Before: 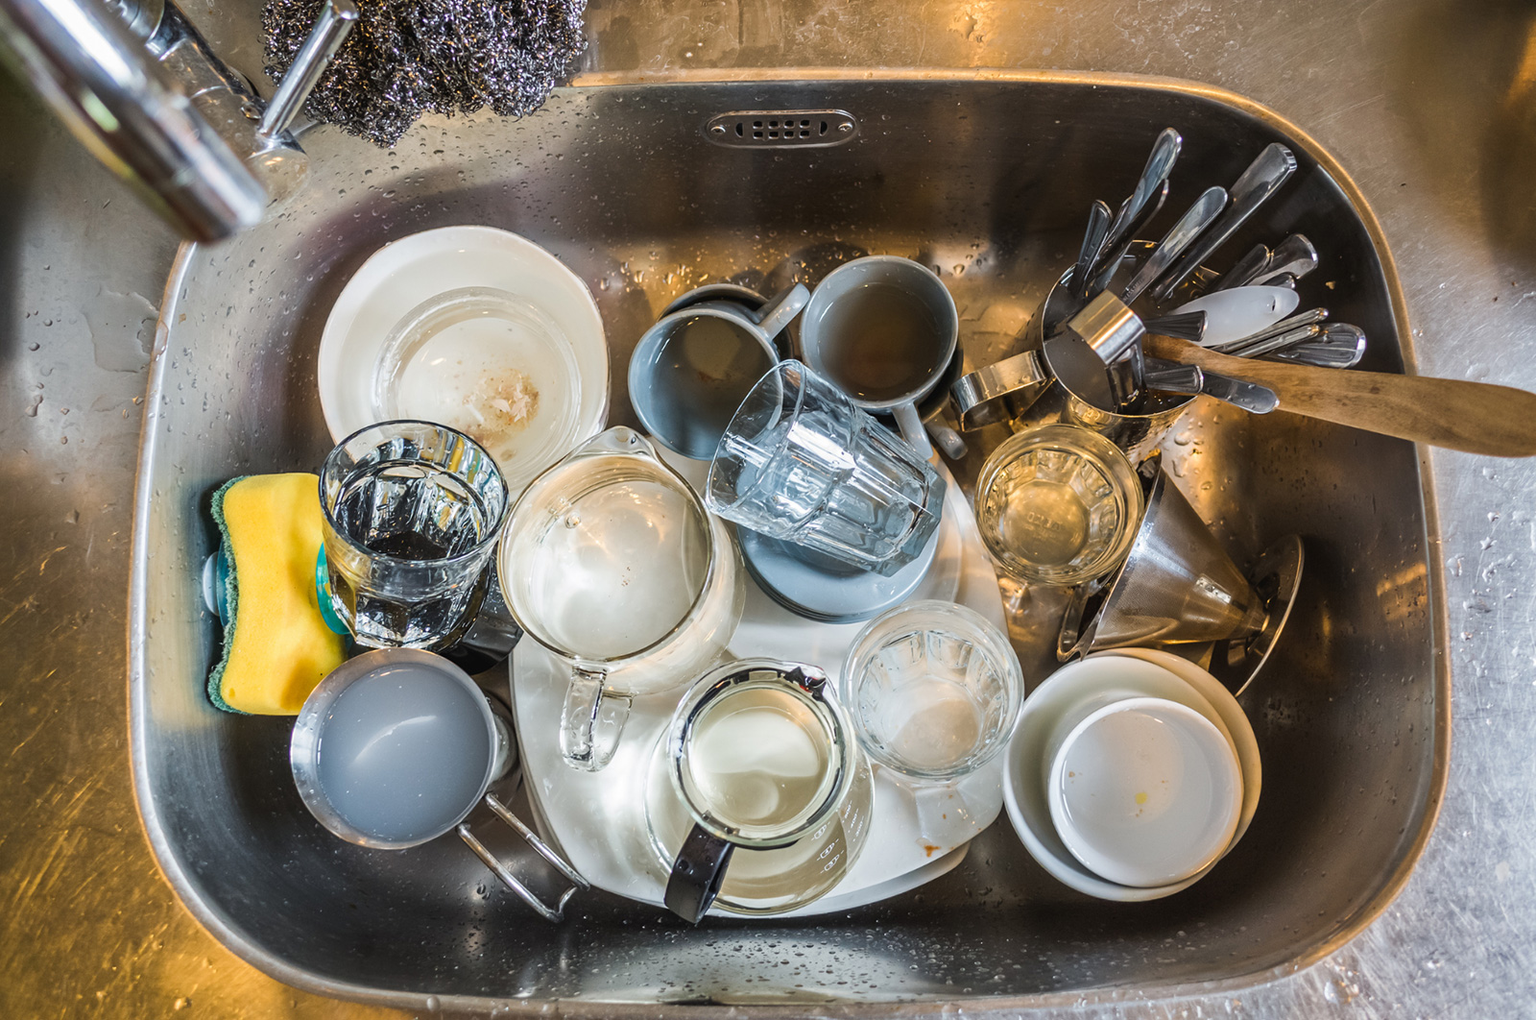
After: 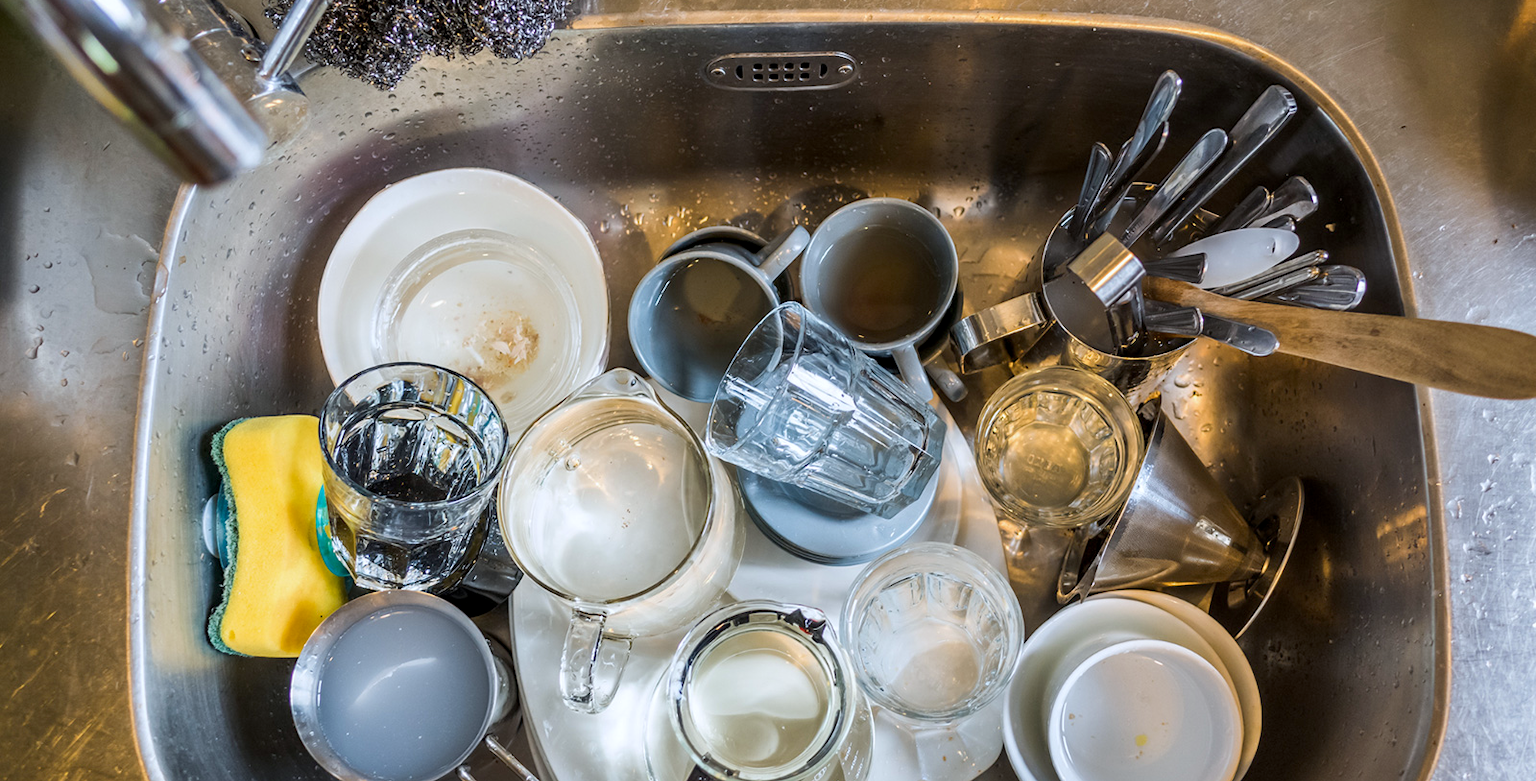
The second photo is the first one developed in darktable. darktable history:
white balance: red 0.974, blue 1.044
exposure: black level correction 0.005, exposure 0.014 EV, compensate highlight preservation false
crop: top 5.667%, bottom 17.637%
